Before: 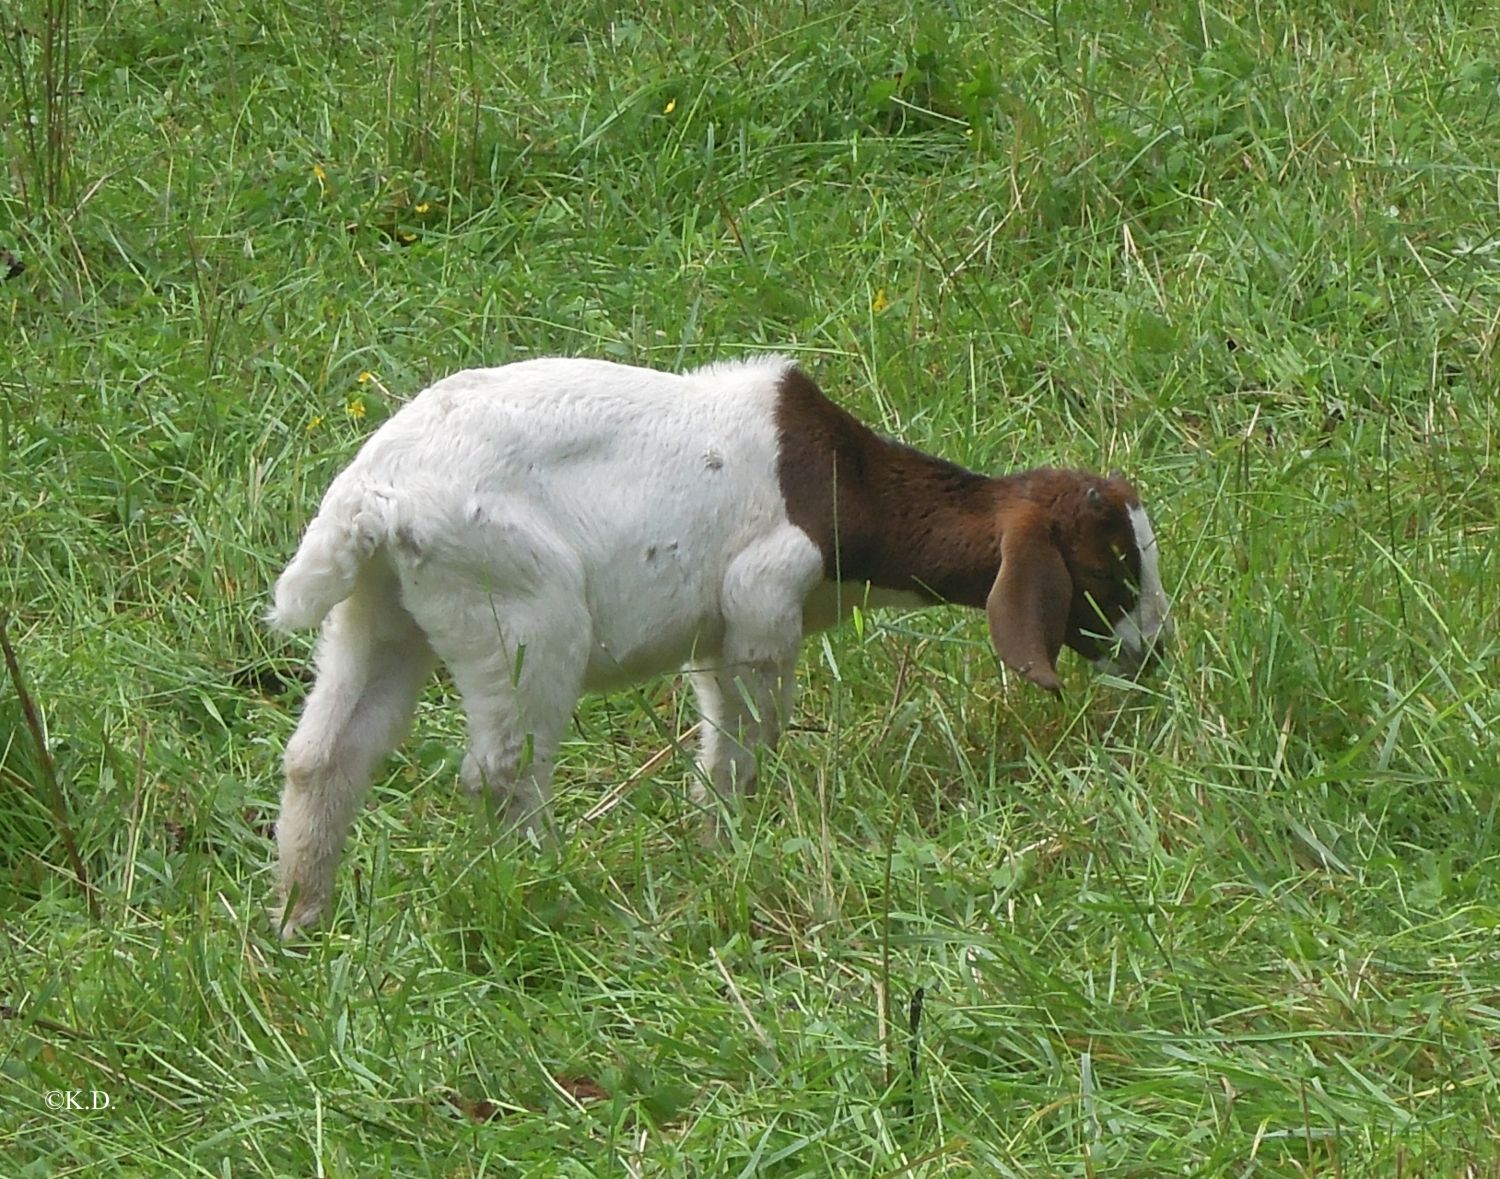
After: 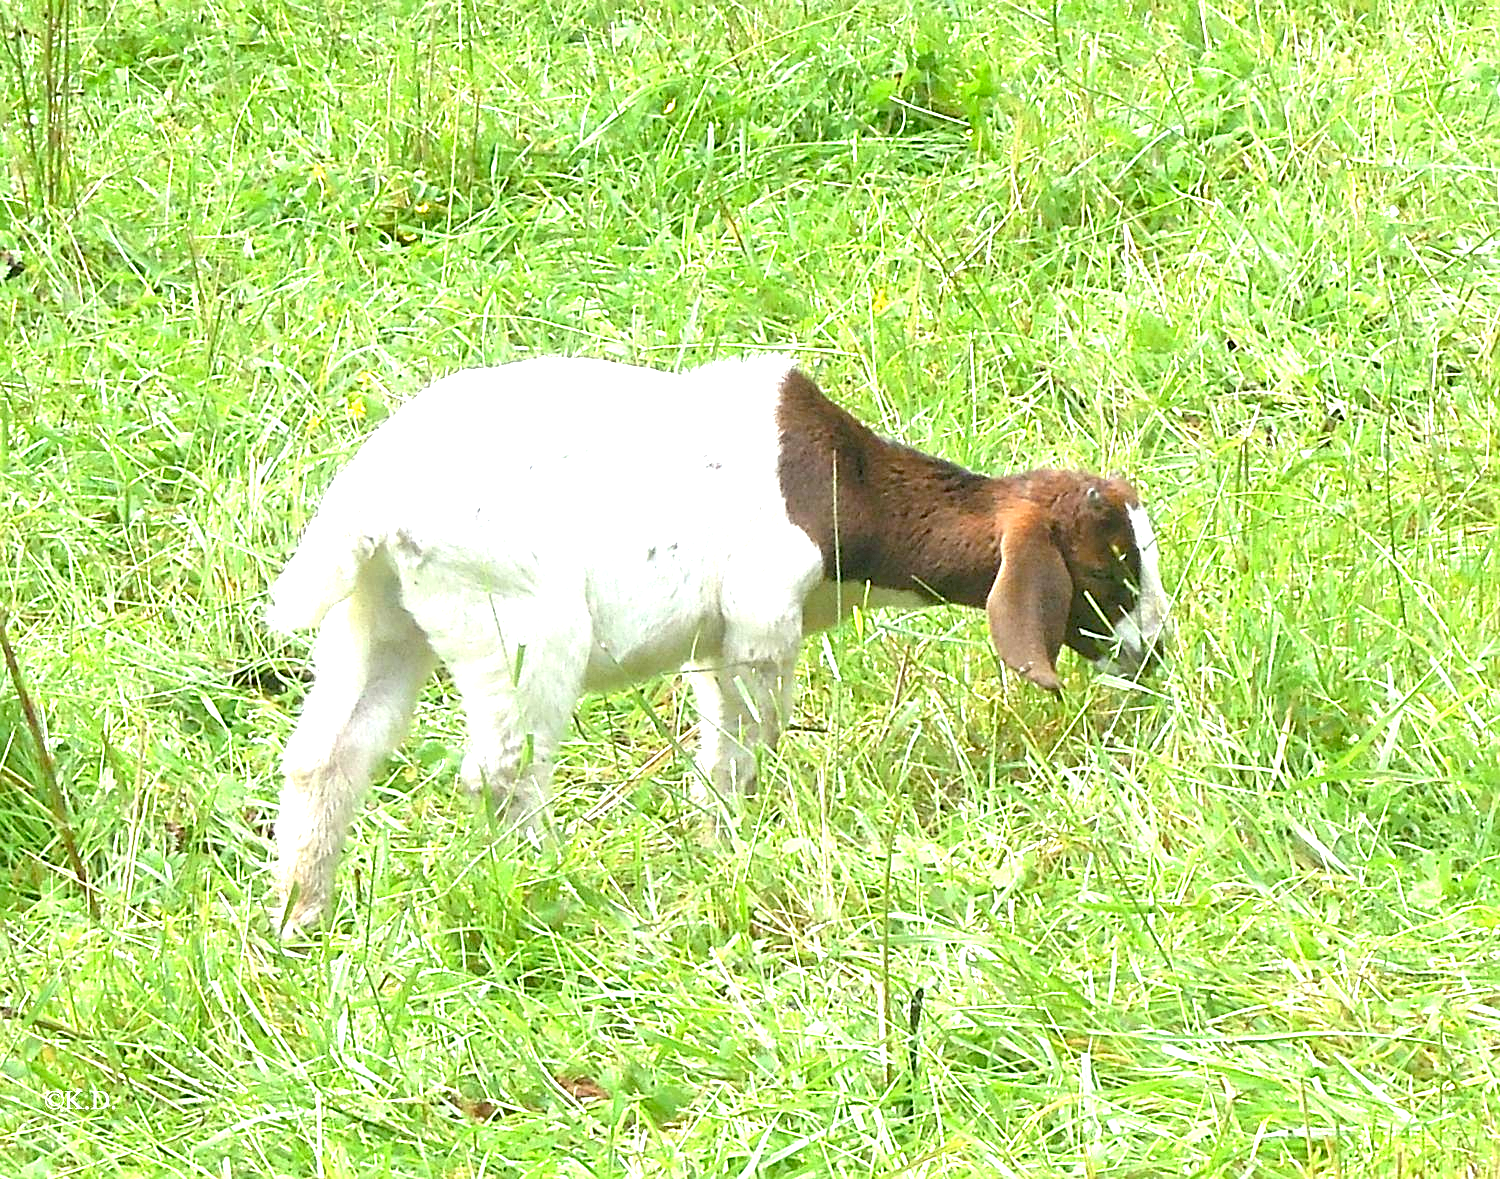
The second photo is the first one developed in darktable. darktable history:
sharpen: amount 0.478
exposure: black level correction 0.005, exposure 2.084 EV, compensate highlight preservation false
